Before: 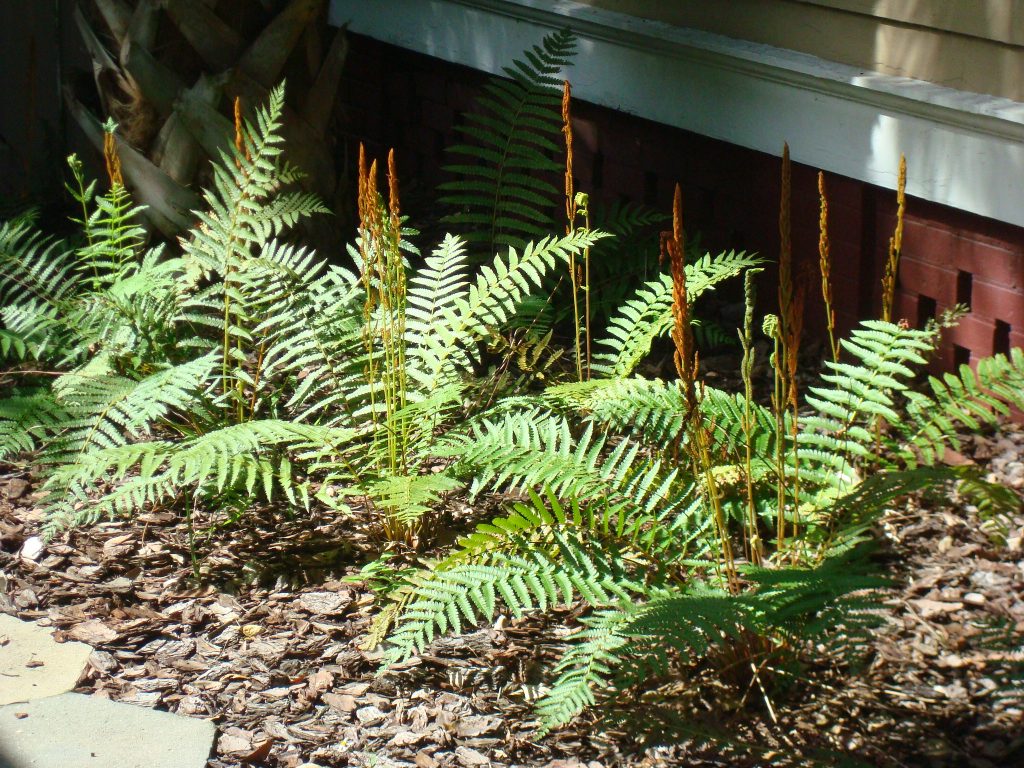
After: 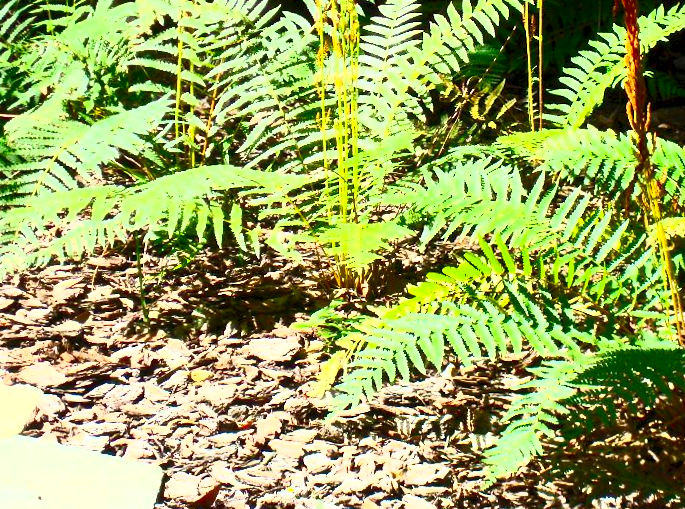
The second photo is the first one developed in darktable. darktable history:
exposure: black level correction 0.005, exposure 0.016 EV, compensate exposure bias true, compensate highlight preservation false
crop and rotate: angle -0.791°, left 3.936%, top 32.386%, right 27.879%
contrast brightness saturation: contrast 0.838, brightness 0.603, saturation 0.596
